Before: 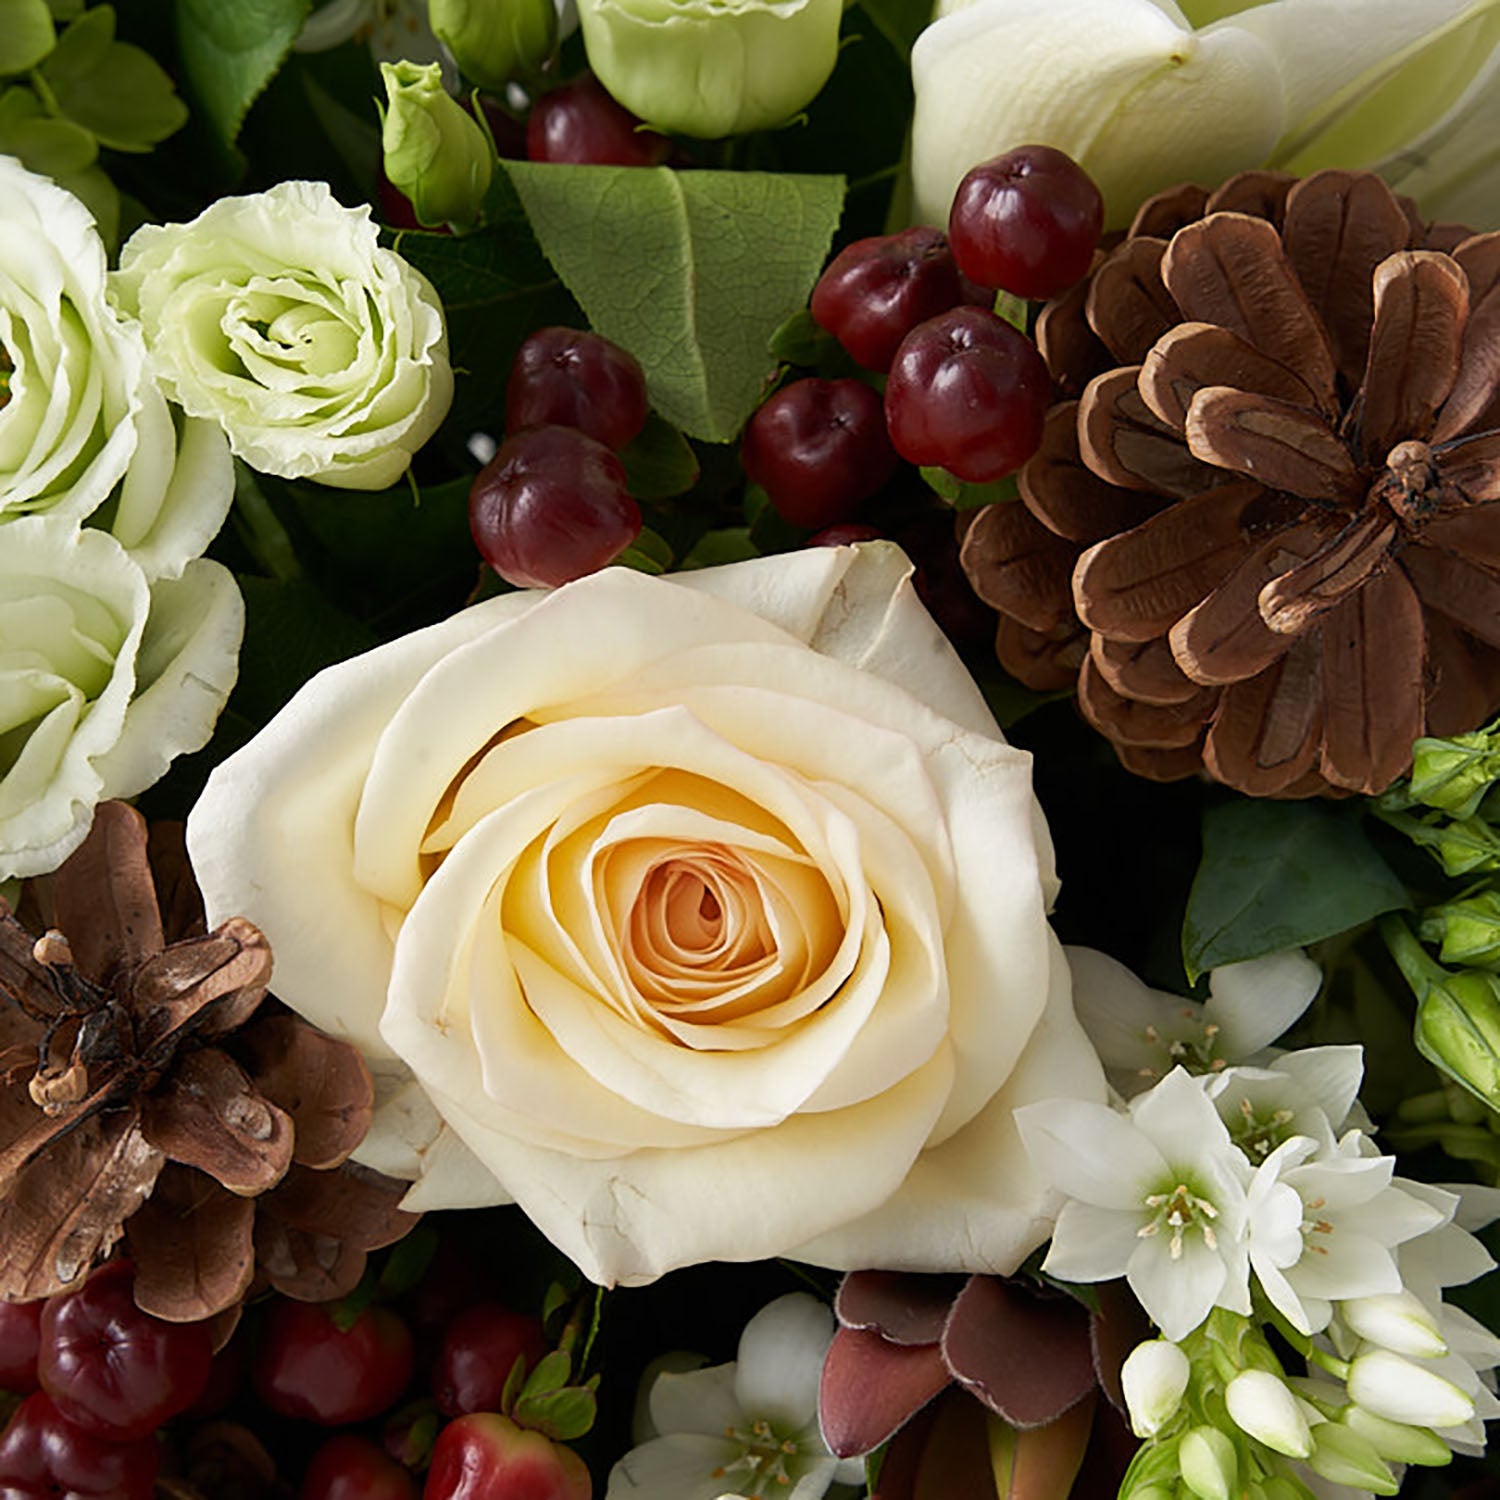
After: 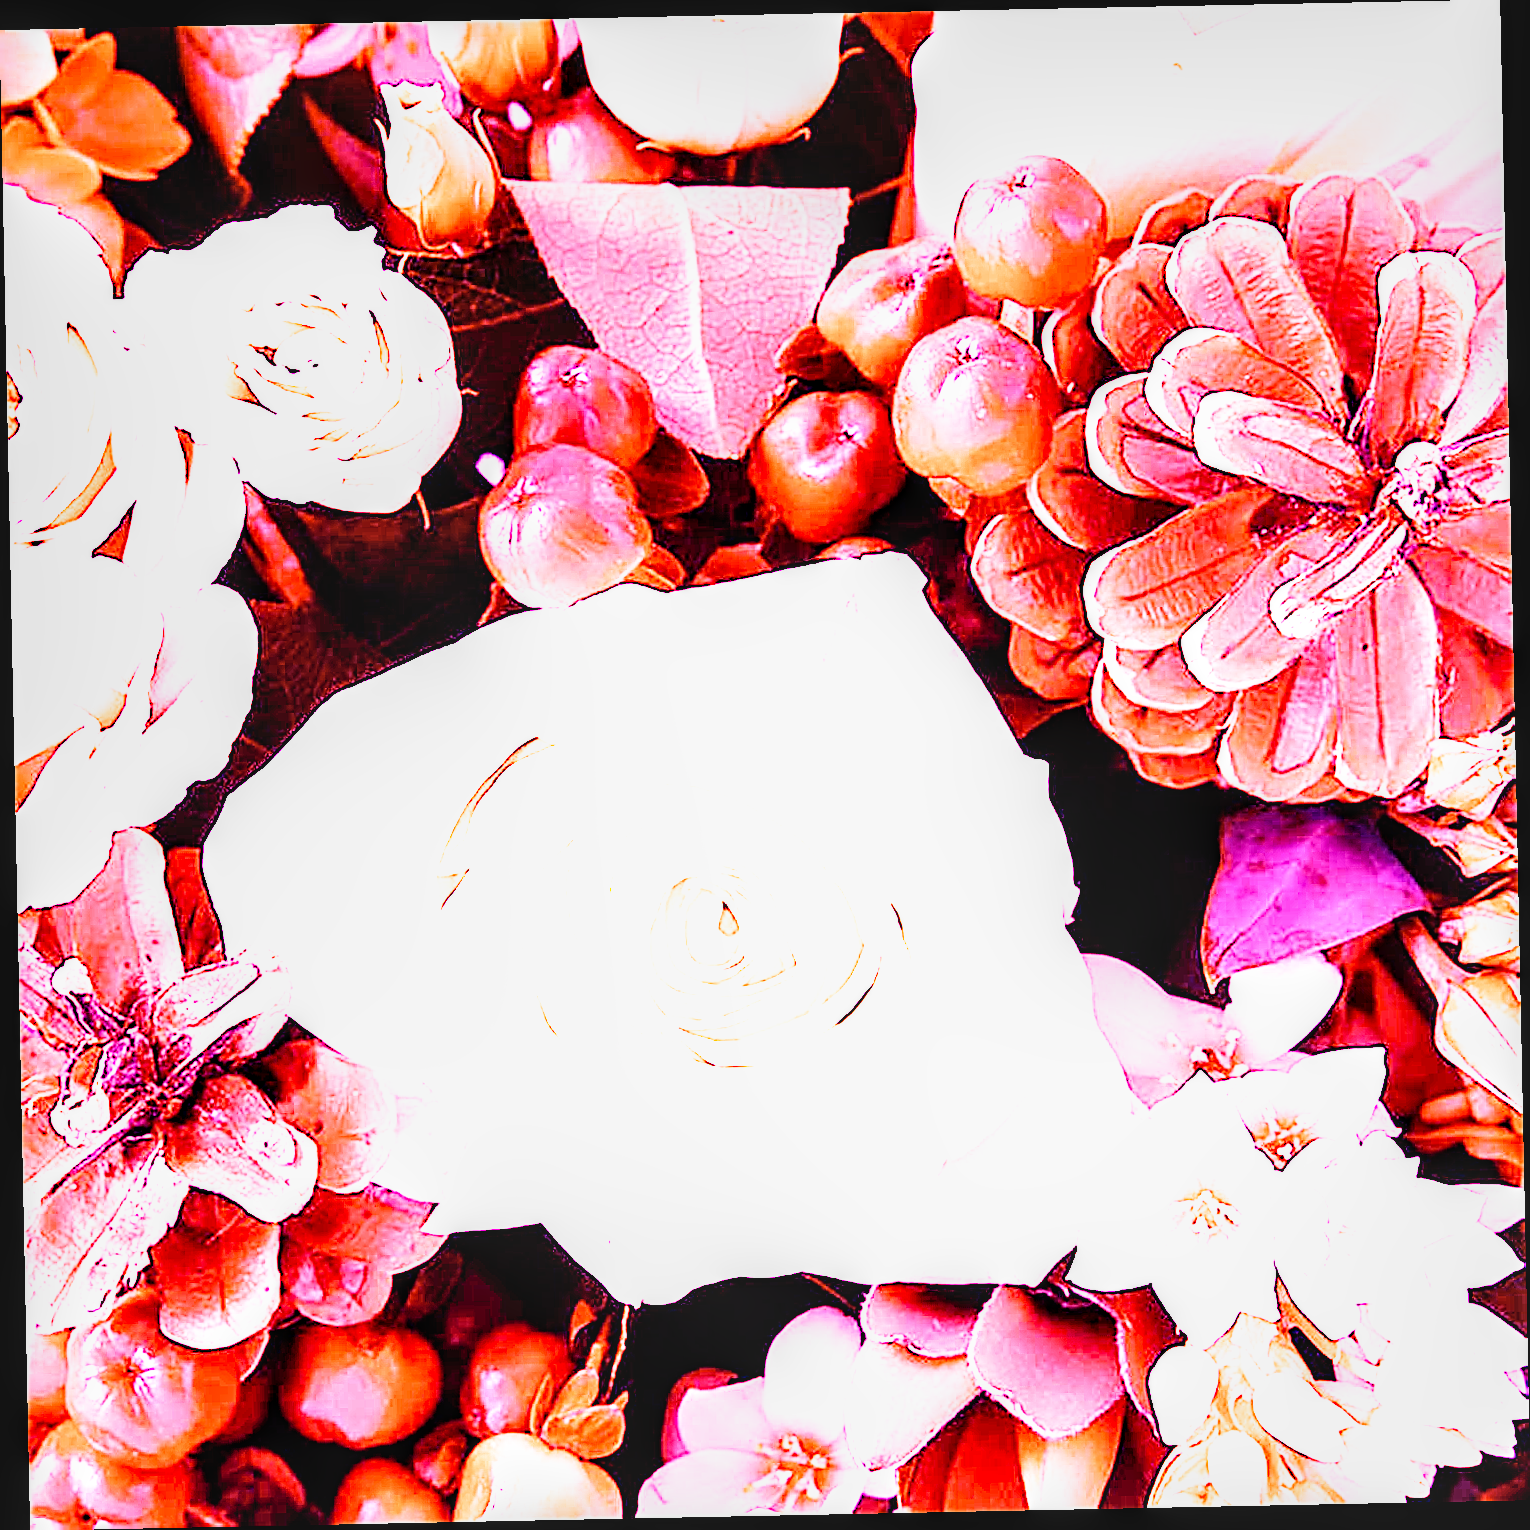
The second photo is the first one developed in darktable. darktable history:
sharpen: amount 0.6
local contrast: detail 130%
white balance: red 8, blue 8
rotate and perspective: rotation -1.17°, automatic cropping off
filmic rgb: black relative exposure -16 EV, white relative exposure 5.31 EV, hardness 5.9, contrast 1.25, preserve chrominance no, color science v5 (2021)
